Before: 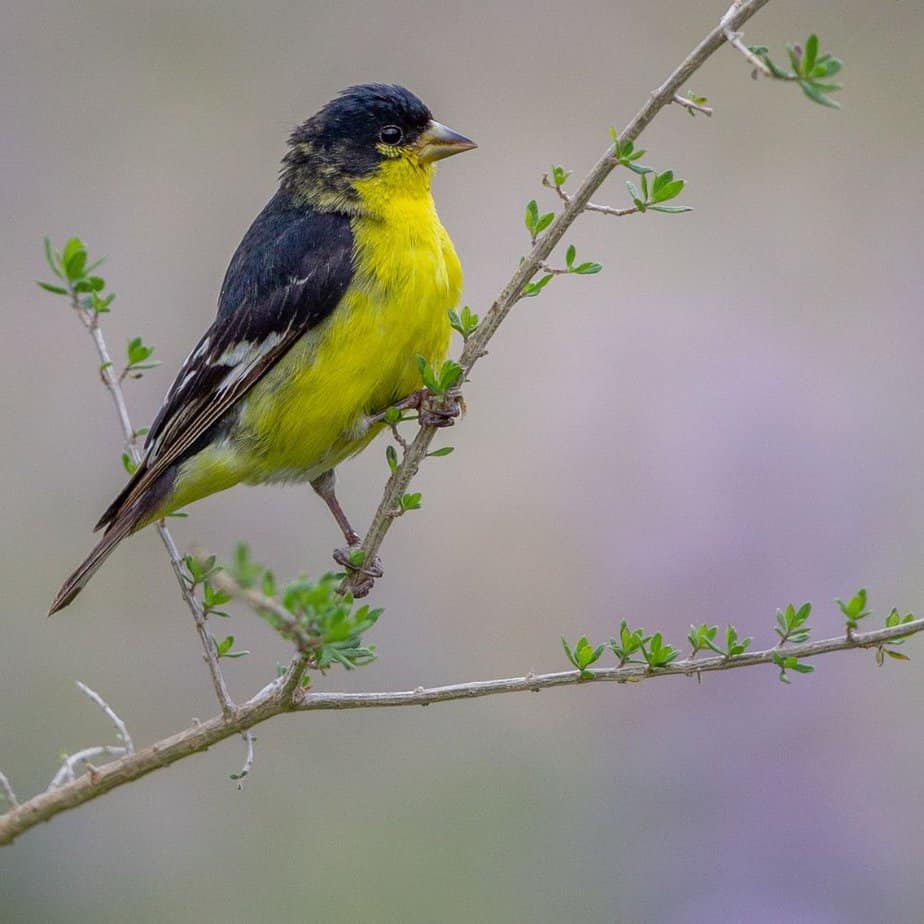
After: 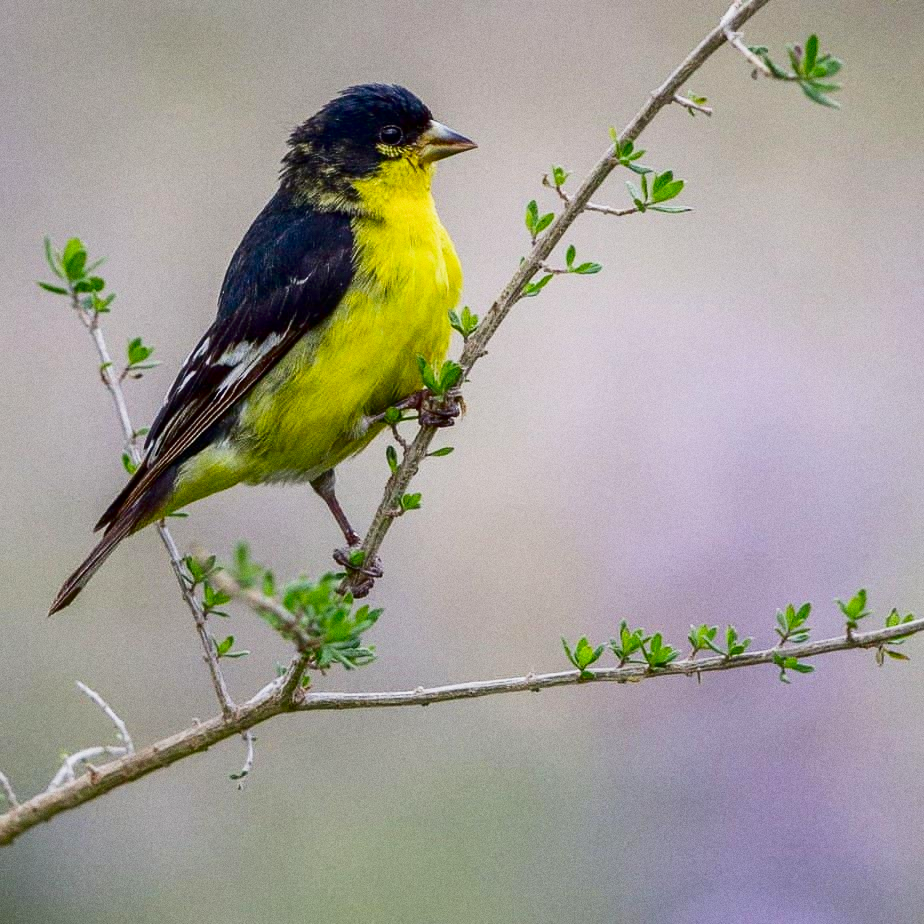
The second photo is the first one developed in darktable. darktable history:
grain: coarseness 0.47 ISO
exposure: exposure 0.6 EV, compensate highlight preservation false
contrast brightness saturation: contrast 0.19, brightness -0.24, saturation 0.11
sigmoid: contrast 1.22, skew 0.65
